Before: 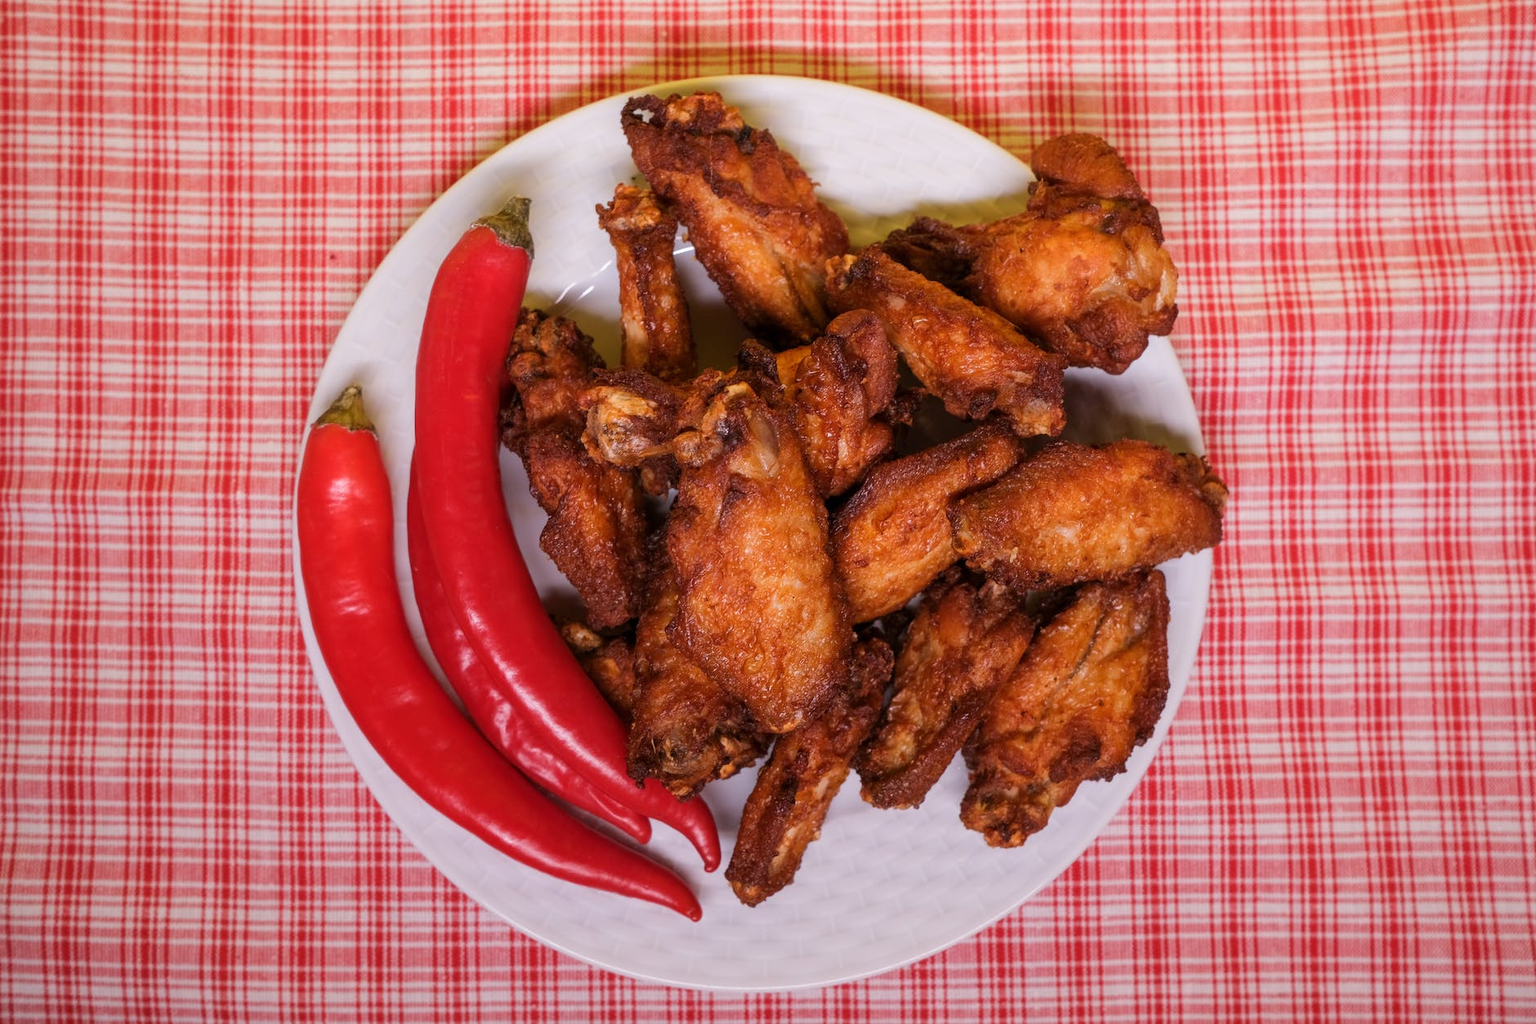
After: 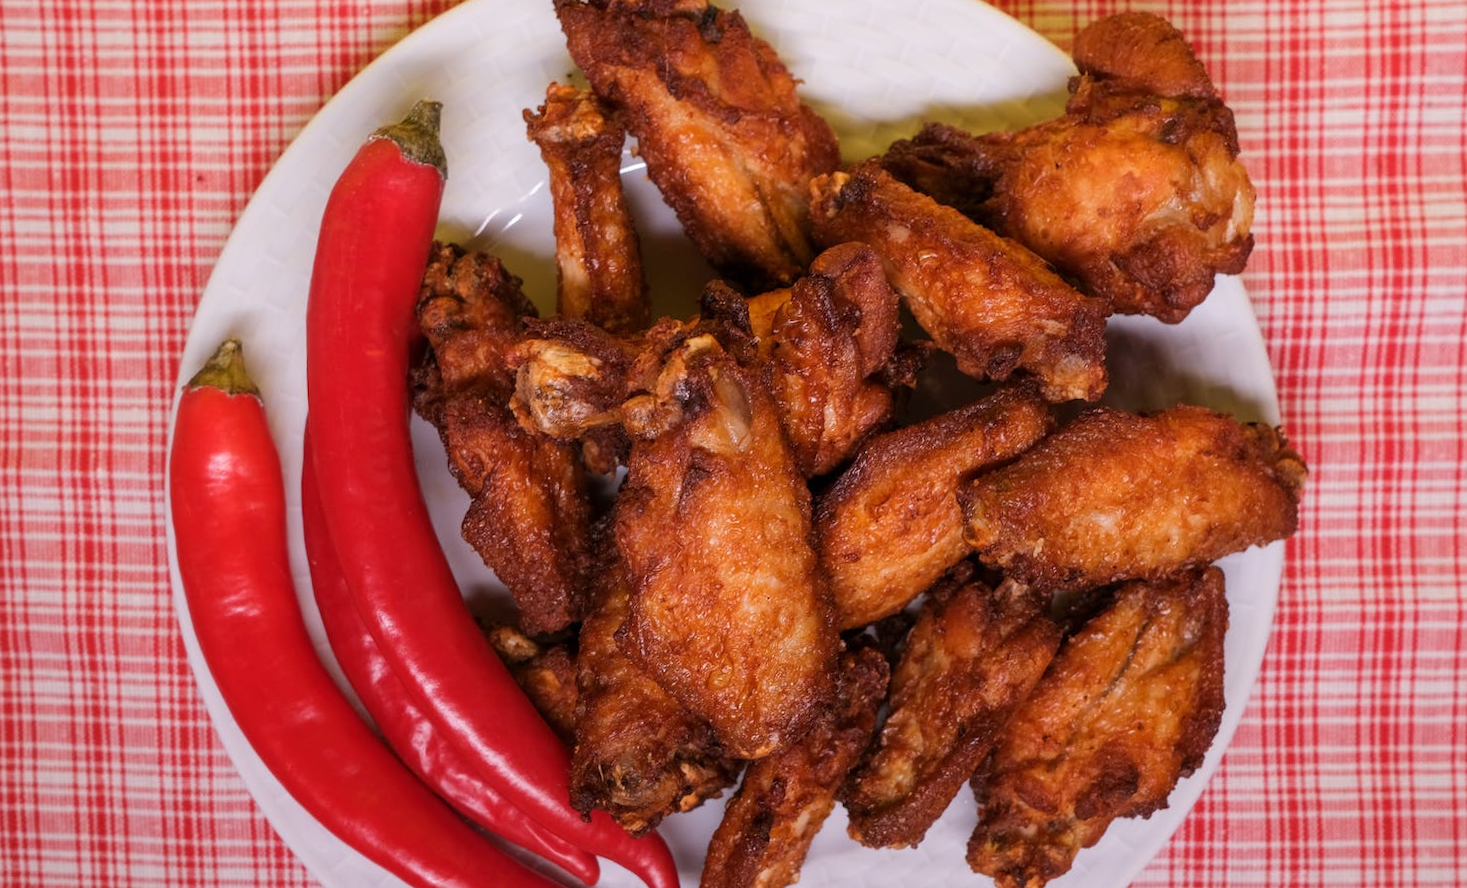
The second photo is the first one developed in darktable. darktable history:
crop: left 7.856%, top 11.836%, right 10.12%, bottom 15.387%
rotate and perspective: rotation 0.074°, lens shift (vertical) 0.096, lens shift (horizontal) -0.041, crop left 0.043, crop right 0.952, crop top 0.024, crop bottom 0.979
